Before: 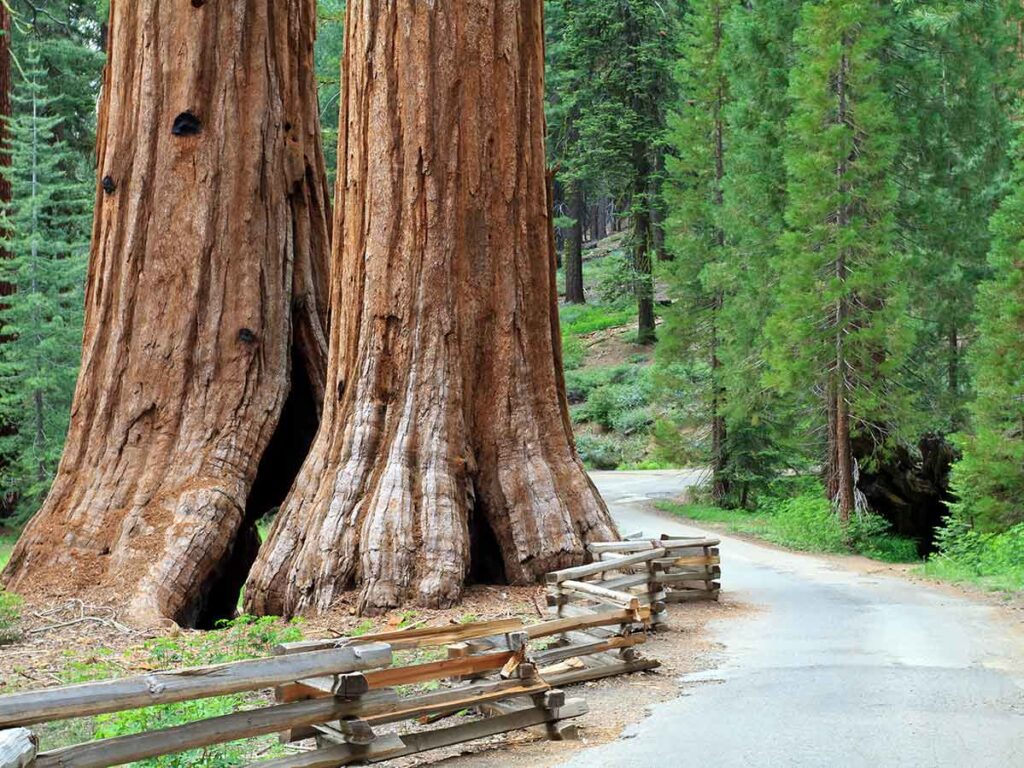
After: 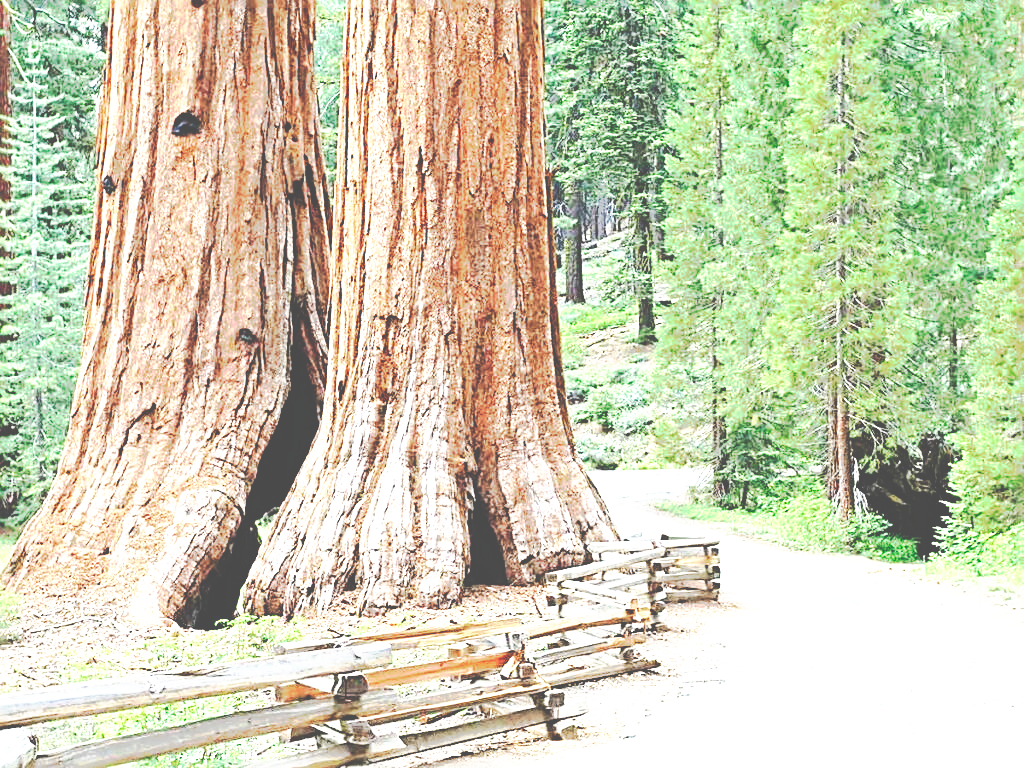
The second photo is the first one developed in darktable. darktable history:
tone curve: curves: ch0 [(0, 0) (0.003, 0.313) (0.011, 0.317) (0.025, 0.317) (0.044, 0.322) (0.069, 0.327) (0.1, 0.335) (0.136, 0.347) (0.177, 0.364) (0.224, 0.384) (0.277, 0.421) (0.335, 0.459) (0.399, 0.501) (0.468, 0.554) (0.543, 0.611) (0.623, 0.679) (0.709, 0.751) (0.801, 0.804) (0.898, 0.844) (1, 1)], preserve colors none
sharpen: radius 3.025, amount 0.757
exposure: exposure 1 EV, compensate highlight preservation false
base curve: curves: ch0 [(0, 0) (0.007, 0.004) (0.027, 0.03) (0.046, 0.07) (0.207, 0.54) (0.442, 0.872) (0.673, 0.972) (1, 1)], preserve colors none
